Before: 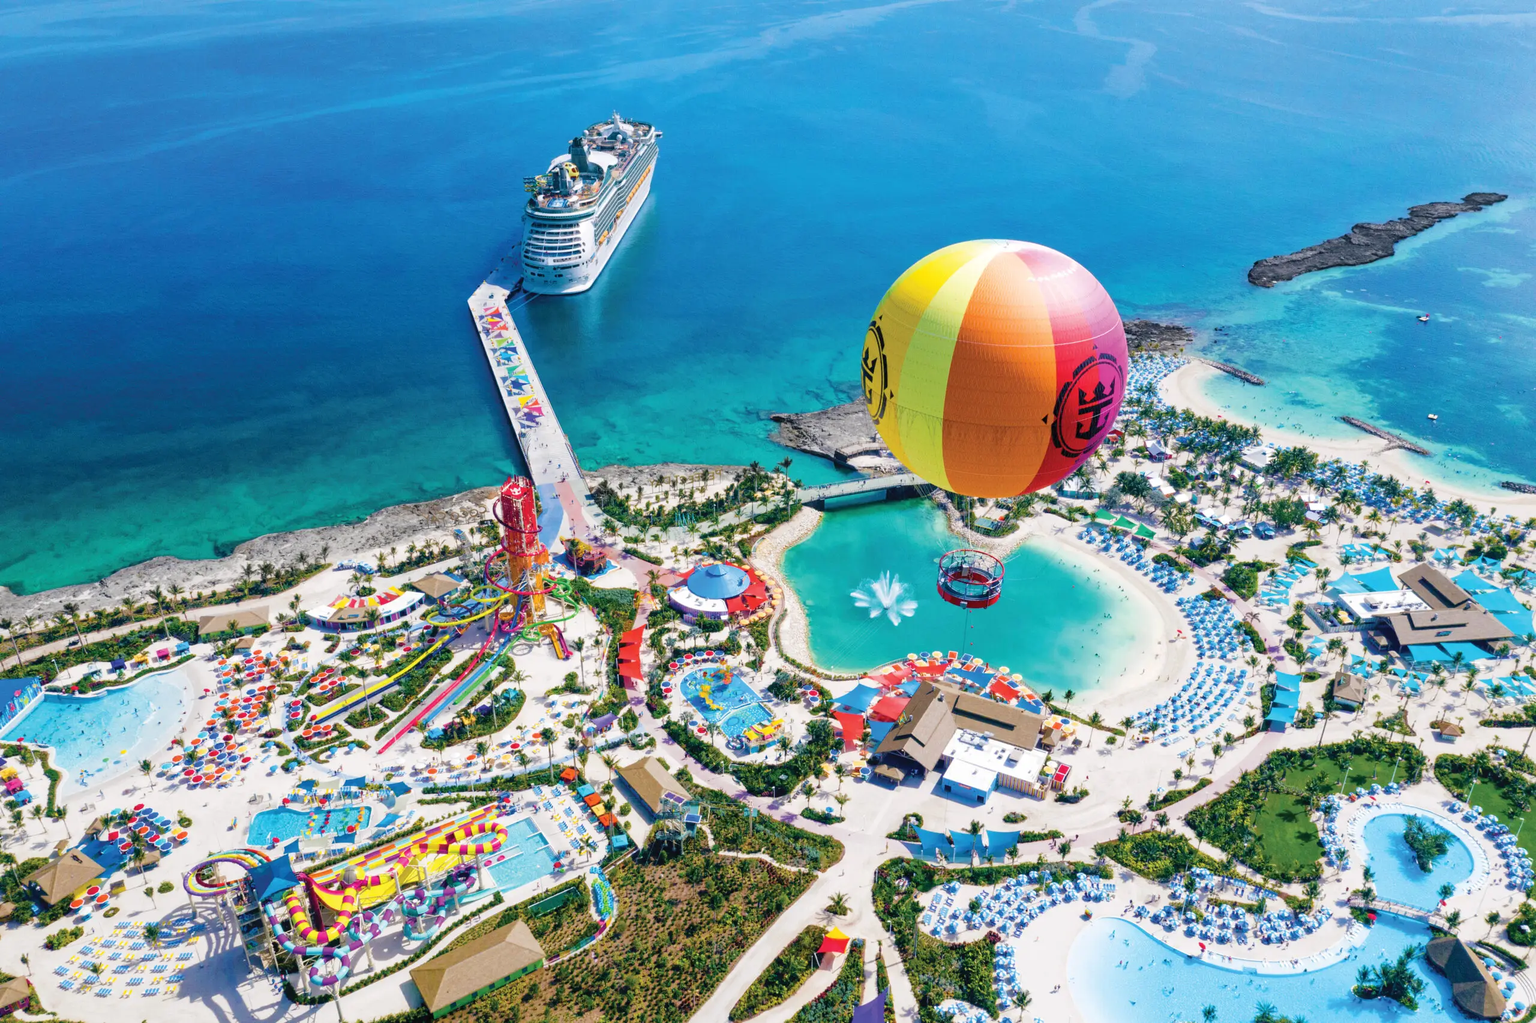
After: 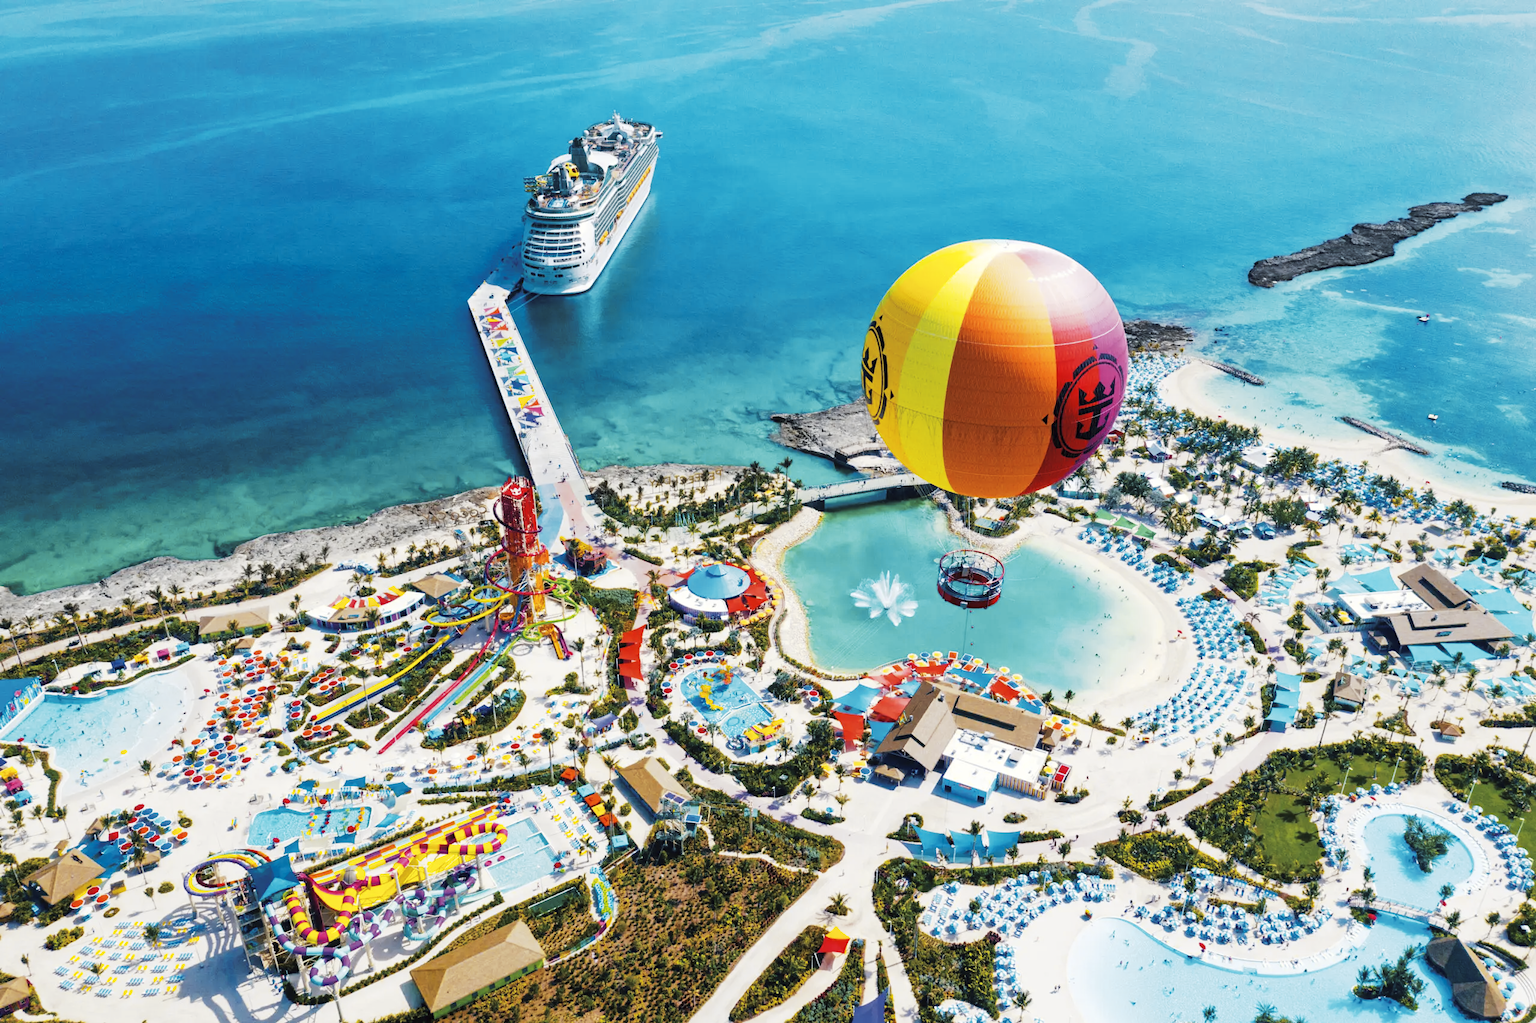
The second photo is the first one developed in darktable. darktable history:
tone curve: curves: ch0 [(0, 0) (0.003, 0.003) (0.011, 0.012) (0.025, 0.023) (0.044, 0.04) (0.069, 0.056) (0.1, 0.082) (0.136, 0.107) (0.177, 0.144) (0.224, 0.186) (0.277, 0.237) (0.335, 0.297) (0.399, 0.37) (0.468, 0.465) (0.543, 0.567) (0.623, 0.68) (0.709, 0.782) (0.801, 0.86) (0.898, 0.924) (1, 1)], preserve colors none
color look up table: target L [94.13, 95.35, 91.36, 88.11, 83.29, 75.98, 74.02, 72.18, 66.77, 60.38, 50.93, 49.86, 30.43, 4.408, 200.19, 86.67, 77.42, 65.94, 65.92, 60.21, 59.46, 46.97, 44.84, 39.09, 36.39, 31.78, 13.51, 97.26, 80.91, 71.28, 64.75, 55.59, 51.58, 47.99, 60.44, 50.94, 40.8, 26.08, 25.33, 33.17, 24.02, 3.501, 5.732, 92.82, 87.3, 74.1, 63.35, 43.56, 34.42], target a [-14.23, -16.59, -34.59, -25.34, -29.38, -10.45, -26.59, -8.973, -1.666, -21.8, -6.462, -16.44, -13.68, 1.397, 0, -3.886, 5.66, 31.42, 15.2, 30.73, 35.53, 56.84, 24.32, 48.8, 5.058, 19.28, 30.7, -0.65, 11.97, 8.402, -0.59, 42.14, 50.32, 54.1, -16.56, -0.172, 19.02, 36.82, 36.6, -0.353, 25.89, 13.77, 21.53, -17.42, -9.694, -20.07, -21.57, -8.127, -10.71], target b [82.62, 70.12, 73.42, 66.64, 67.61, 59.88, 21.51, 15.9, 38.32, 44.31, 40.79, 35.04, 19.25, 3.986, 0, 70.07, 62.73, 2.403, 29.97, 52.06, 35.97, 56.7, 6.663, 40.54, 11.4, 37.08, 18.1, 2.5, -4.954, -20.41, 0.997, -23.49, 1.114, -18.97, -35.62, -39.17, -24.37, -46.94, -8.436, -29.36, -51.85, -10.62, -42.31, 0.335, -11.04, -25.54, 1.727, -16.47, -2.243], num patches 49
